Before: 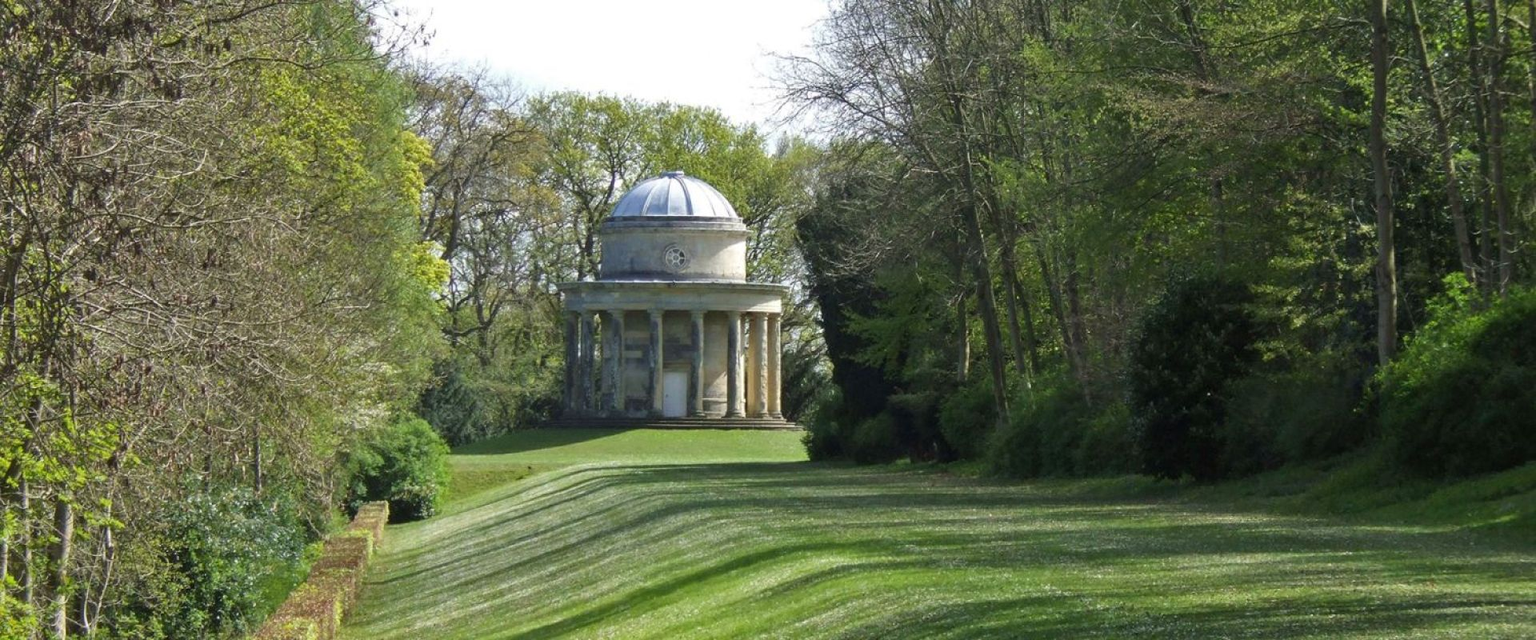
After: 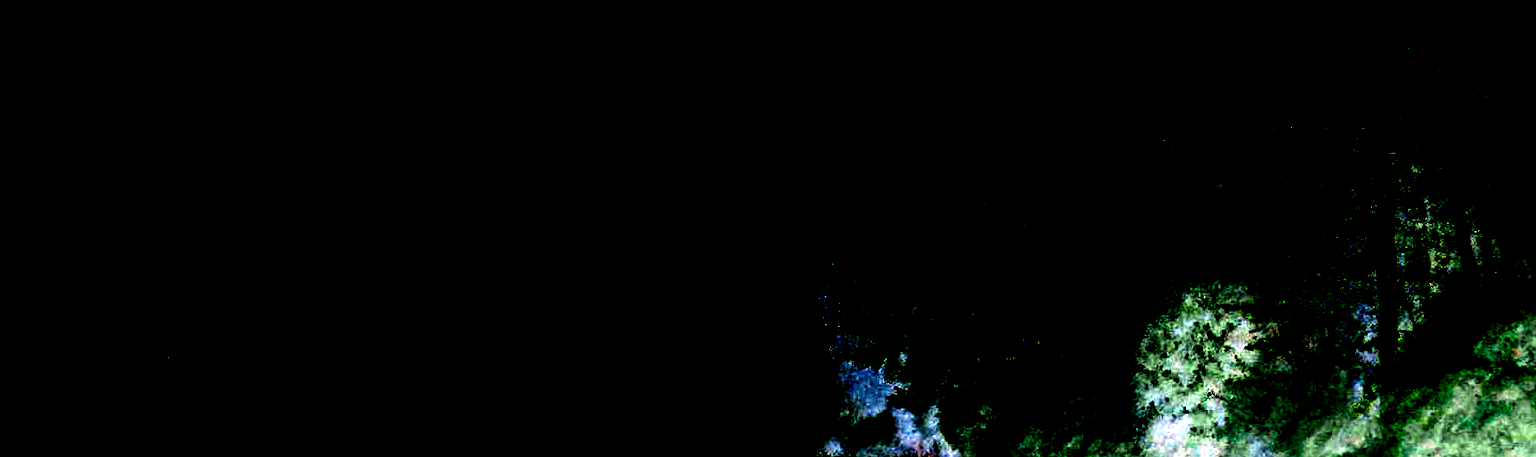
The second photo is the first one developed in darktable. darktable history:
crop: bottom 28.576%
exposure: exposure 8 EV, compensate highlight preservation false
bloom: size 38%, threshold 95%, strength 30%
white balance: red 1.066, blue 1.119
grain: coarseness 0.81 ISO, strength 1.34%, mid-tones bias 0%
color balance rgb: perceptual saturation grading › global saturation 10%, global vibrance 10%
